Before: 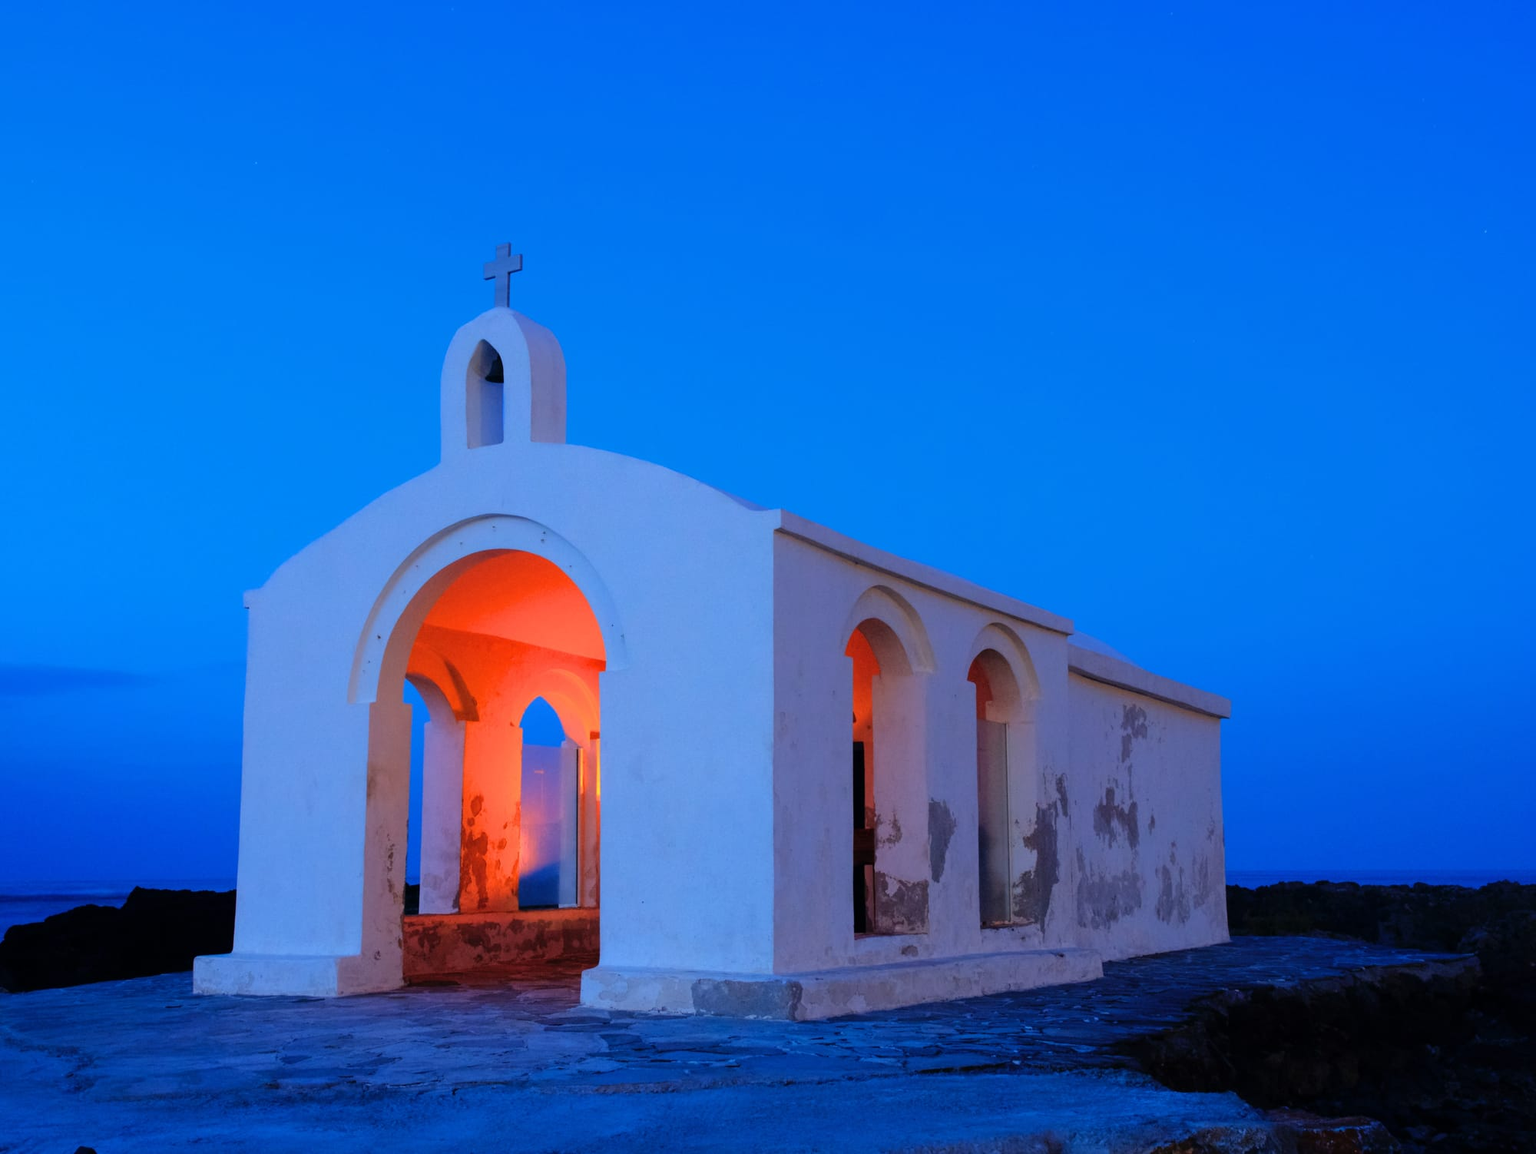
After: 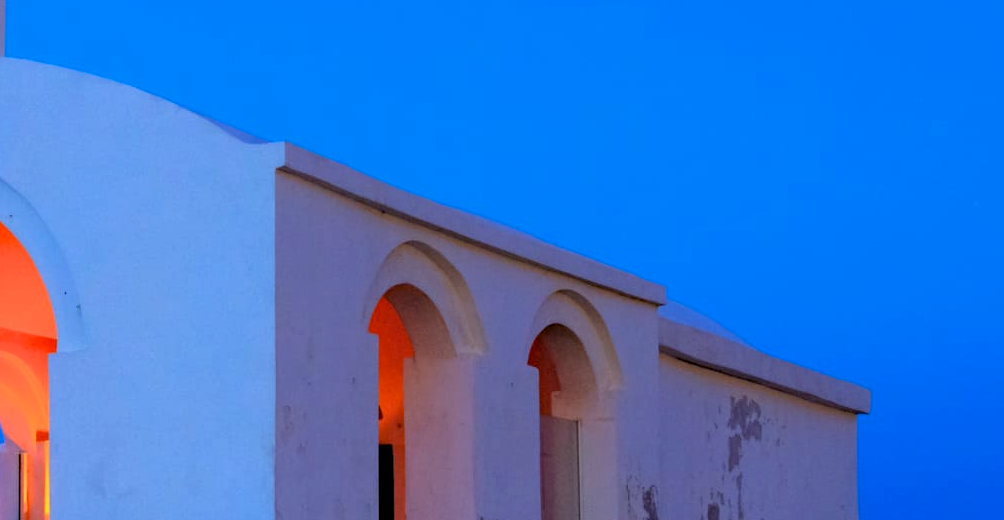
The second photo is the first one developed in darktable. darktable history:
crop: left 36.607%, top 34.735%, right 13.146%, bottom 30.611%
levels: levels [0.018, 0.493, 1]
haze removal: compatibility mode true, adaptive false
